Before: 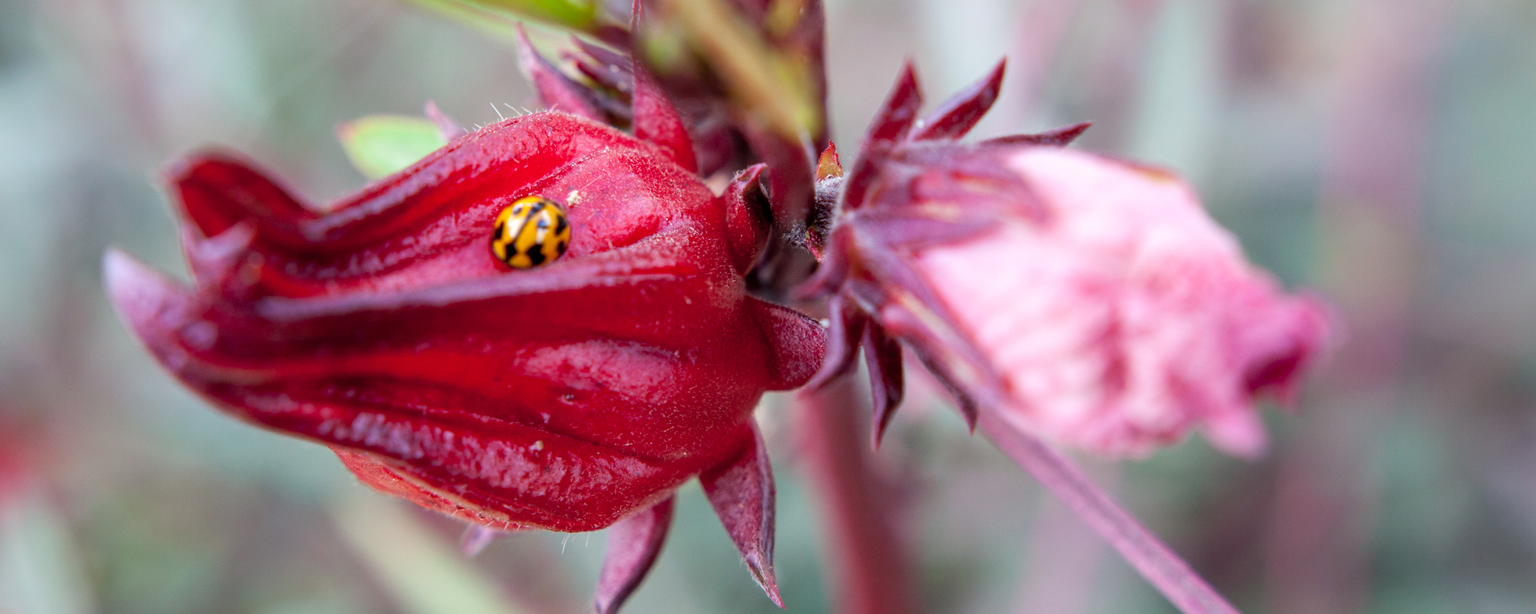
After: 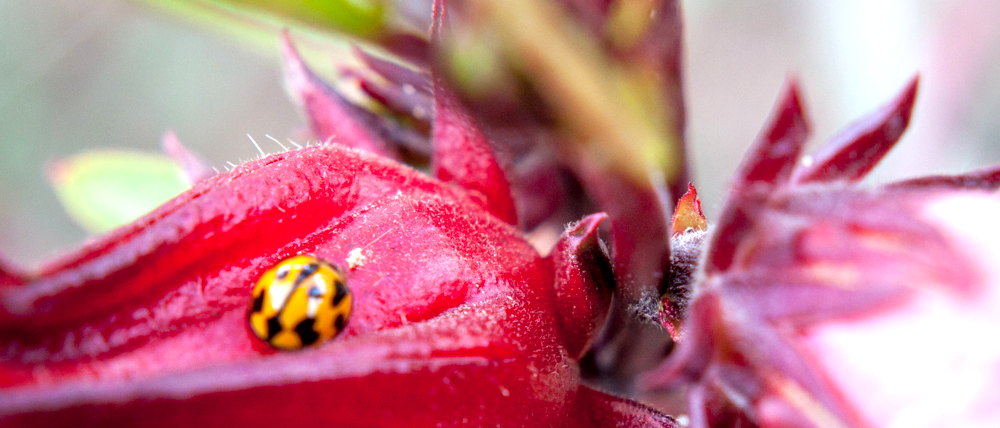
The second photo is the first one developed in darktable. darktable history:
crop: left 19.556%, right 30.401%, bottom 46.458%
exposure: black level correction 0.001, exposure 0.5 EV, compensate exposure bias true, compensate highlight preservation false
